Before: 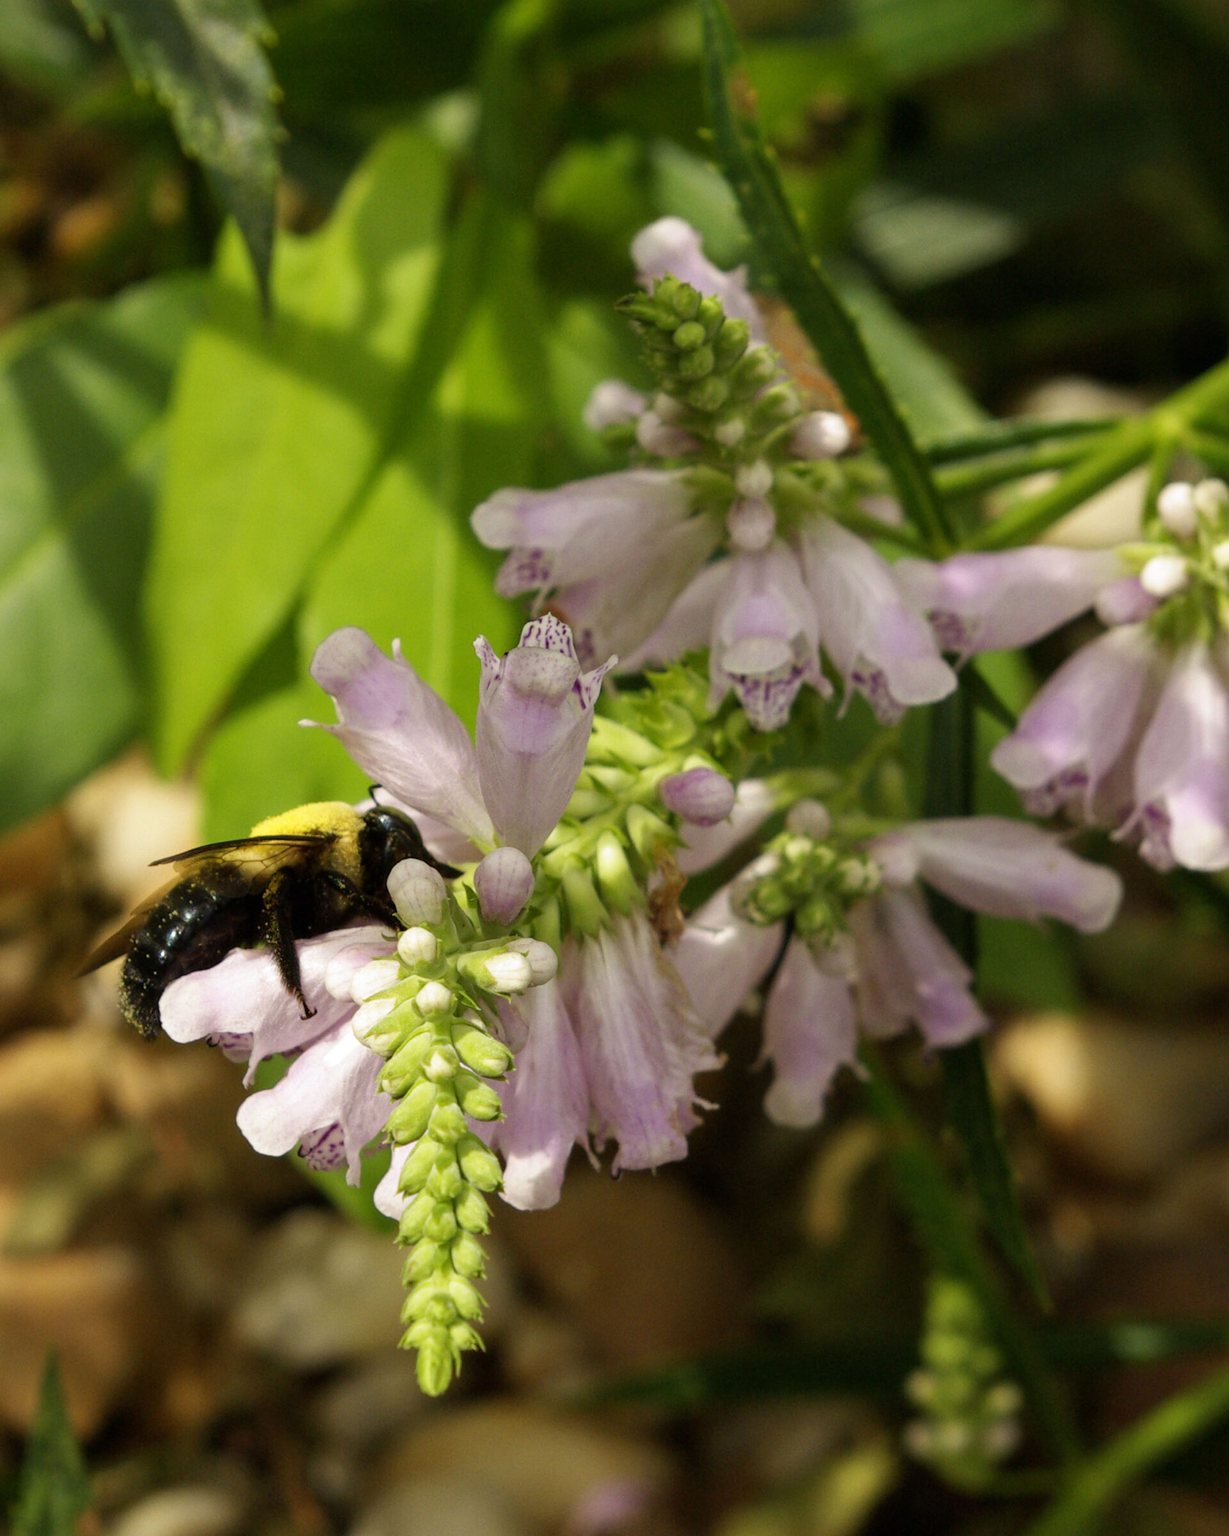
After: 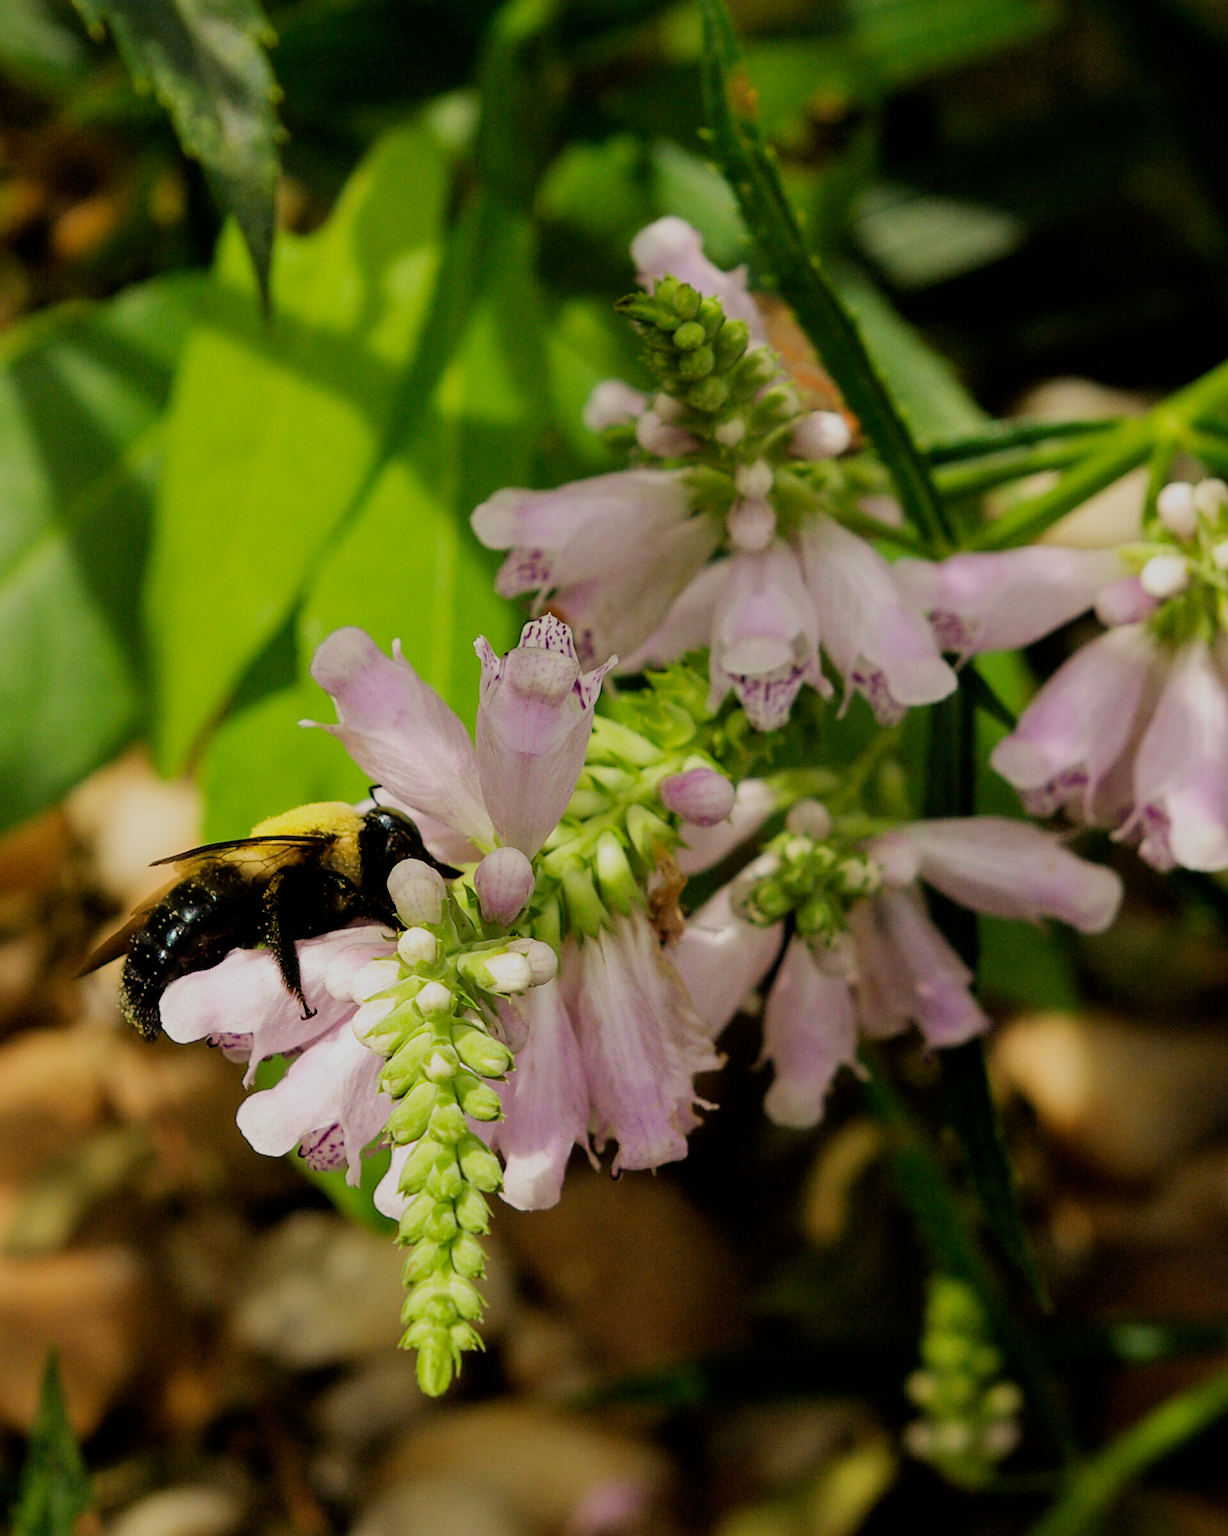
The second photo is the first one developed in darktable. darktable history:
filmic rgb: black relative exposure -7.65 EV, white relative exposure 4.56 EV, hardness 3.61
sharpen: on, module defaults
tone equalizer: edges refinement/feathering 500, mask exposure compensation -1.57 EV, preserve details no
